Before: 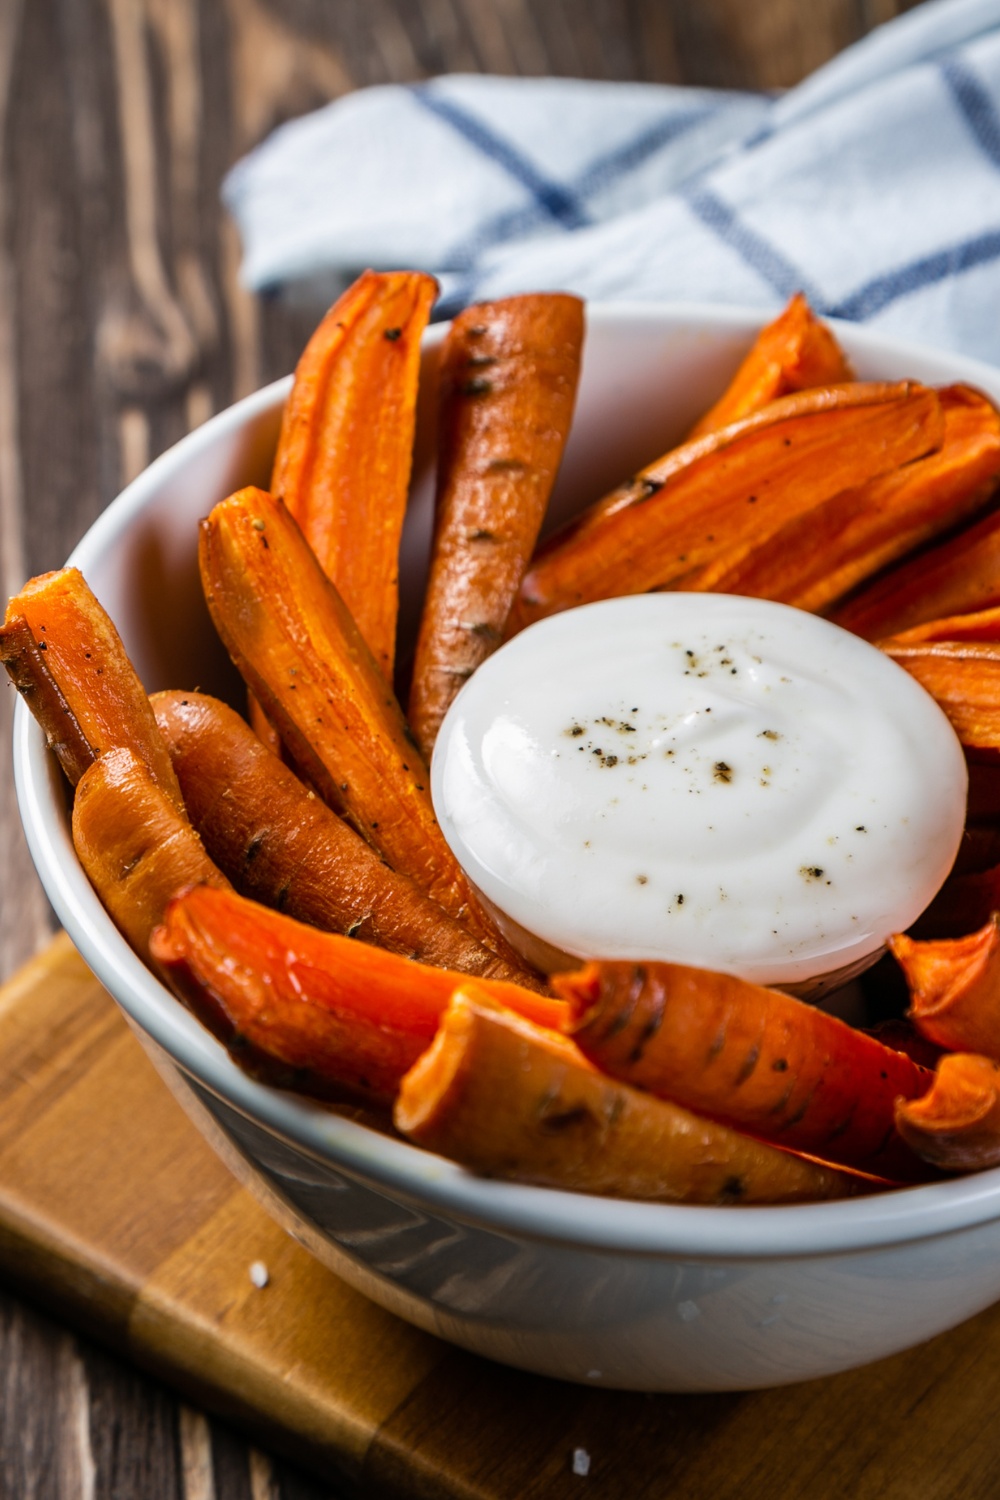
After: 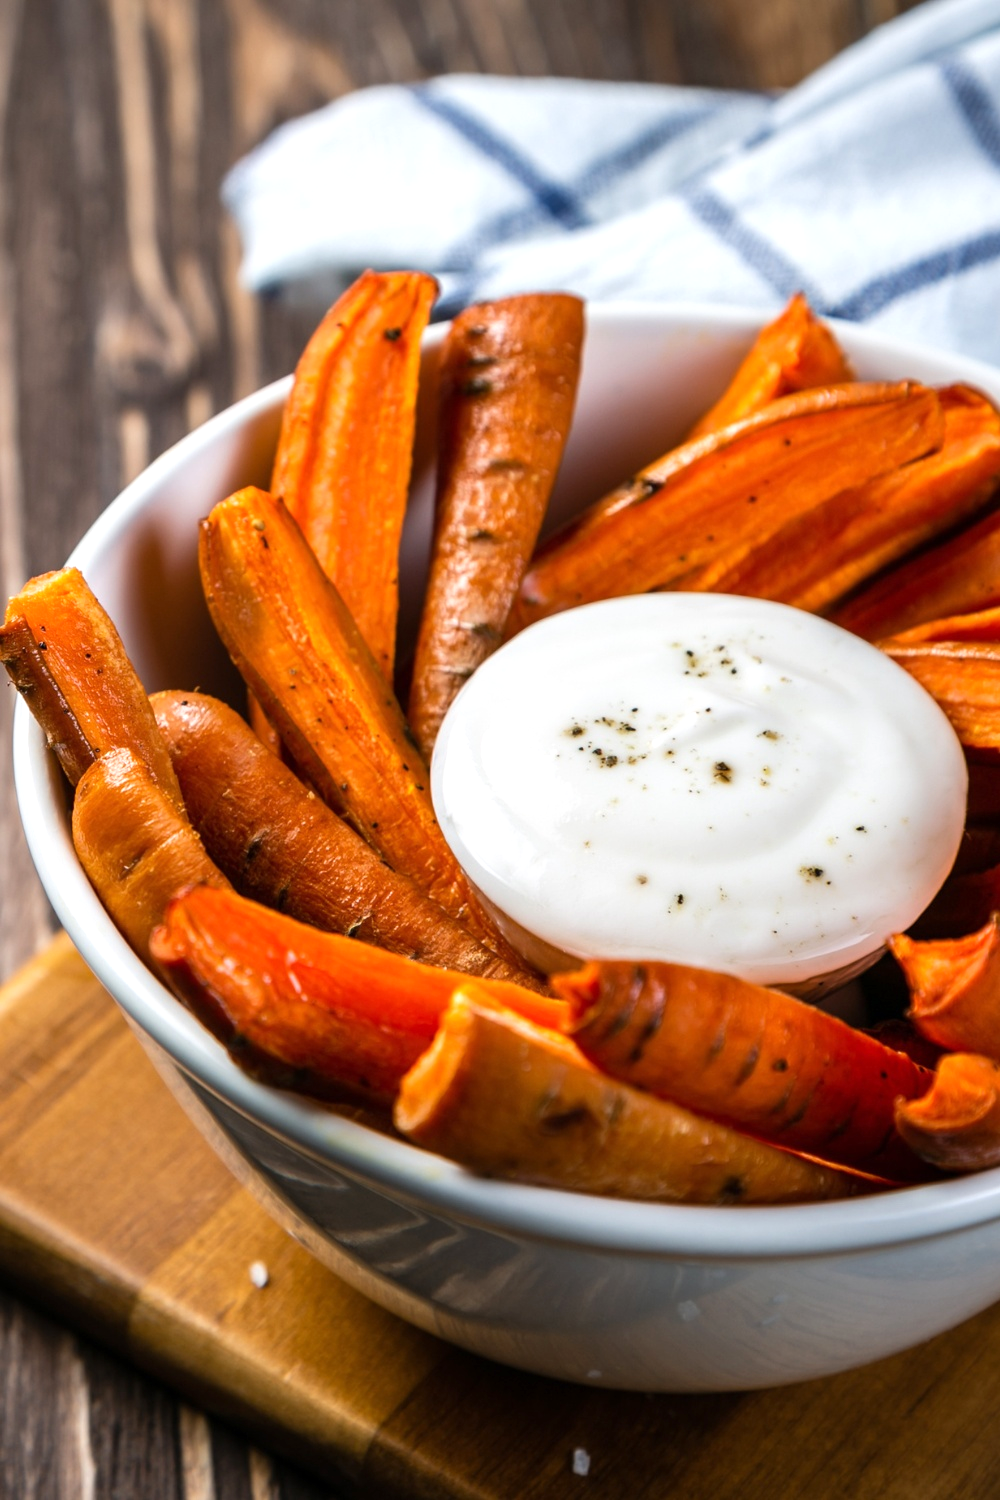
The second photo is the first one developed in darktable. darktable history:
exposure: exposure 0.372 EV, compensate highlight preservation false
